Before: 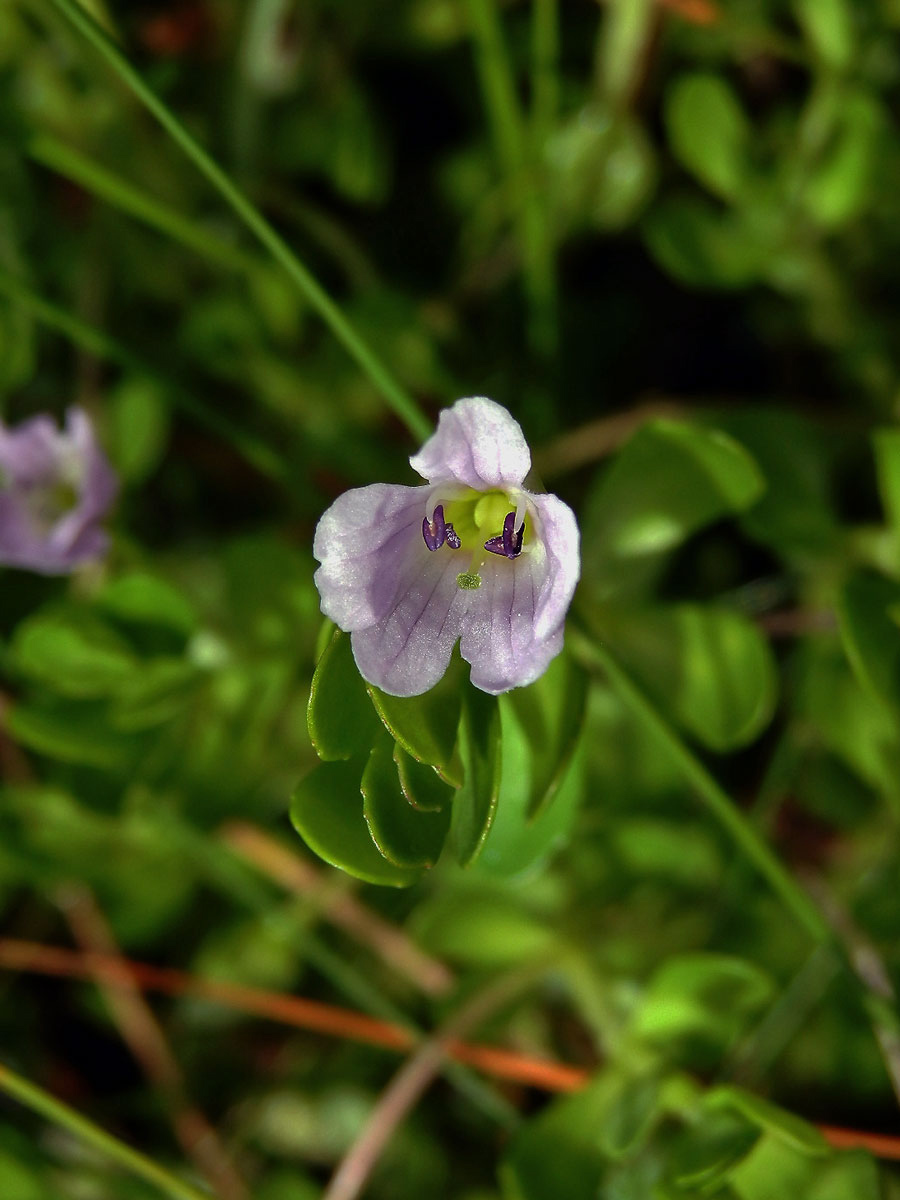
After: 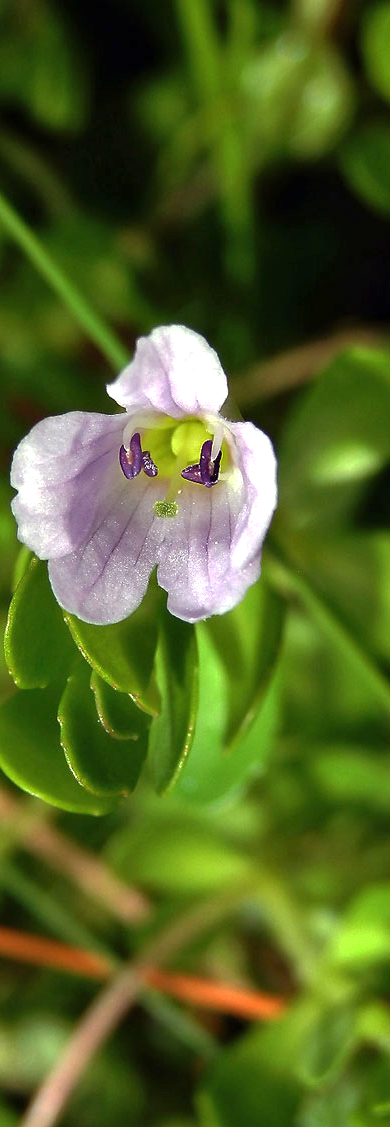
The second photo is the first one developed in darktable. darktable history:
crop: left 33.75%, top 6.017%, right 22.815%
exposure: black level correction 0, exposure 0.701 EV, compensate highlight preservation false
